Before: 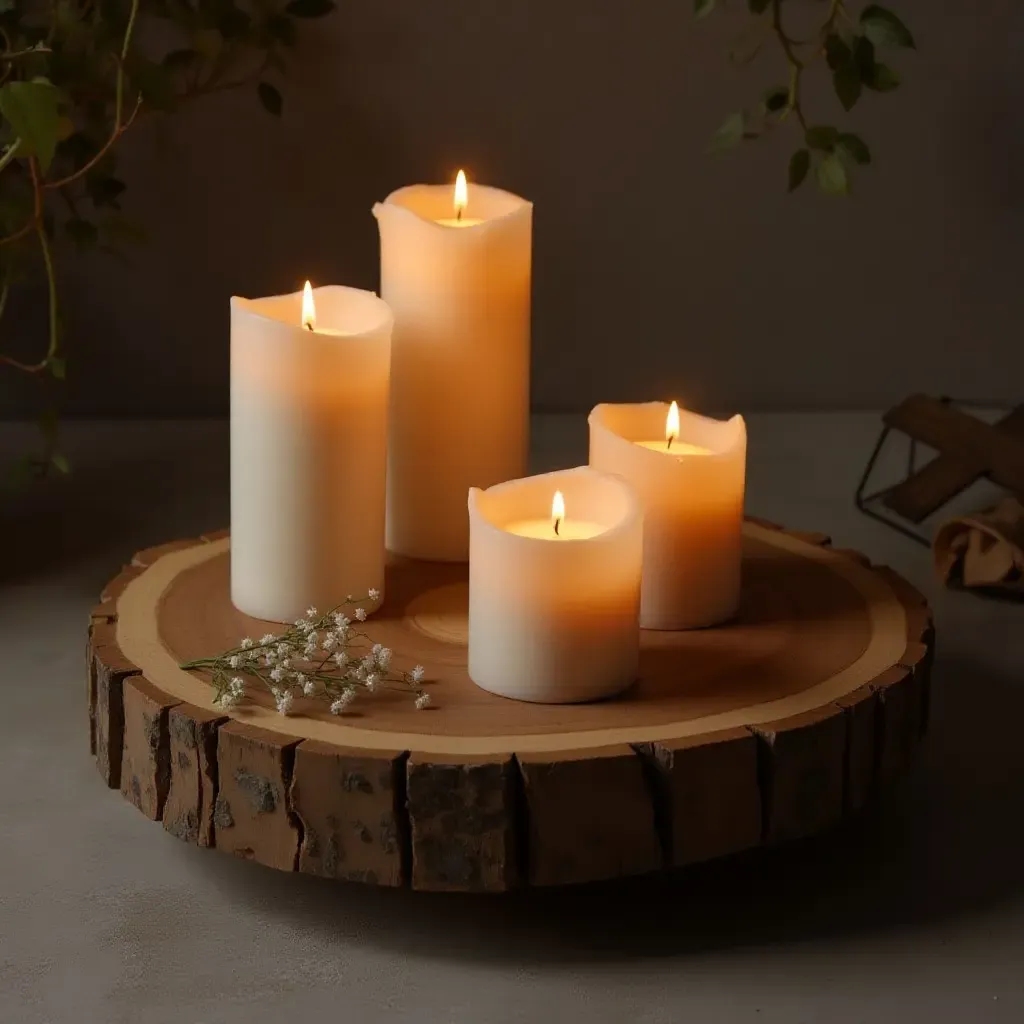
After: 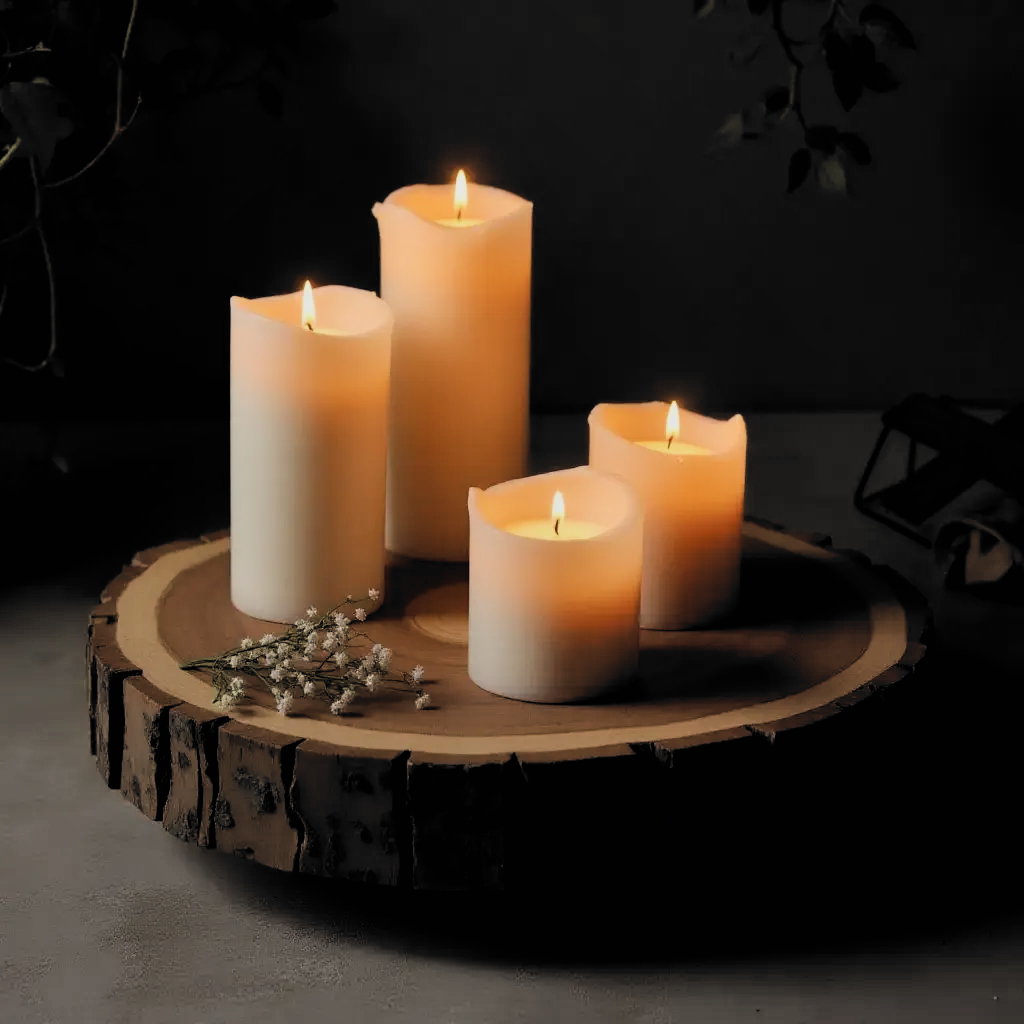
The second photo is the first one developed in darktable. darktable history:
filmic rgb: black relative exposure -5 EV, white relative exposure 3.96 EV, threshold 5.96 EV, hardness 2.91, contrast 1.3, highlights saturation mix -29.86%, color science v6 (2022), enable highlight reconstruction true
contrast brightness saturation: saturation -0.049
shadows and highlights: shadows 30.91, highlights 0.196, soften with gaussian
